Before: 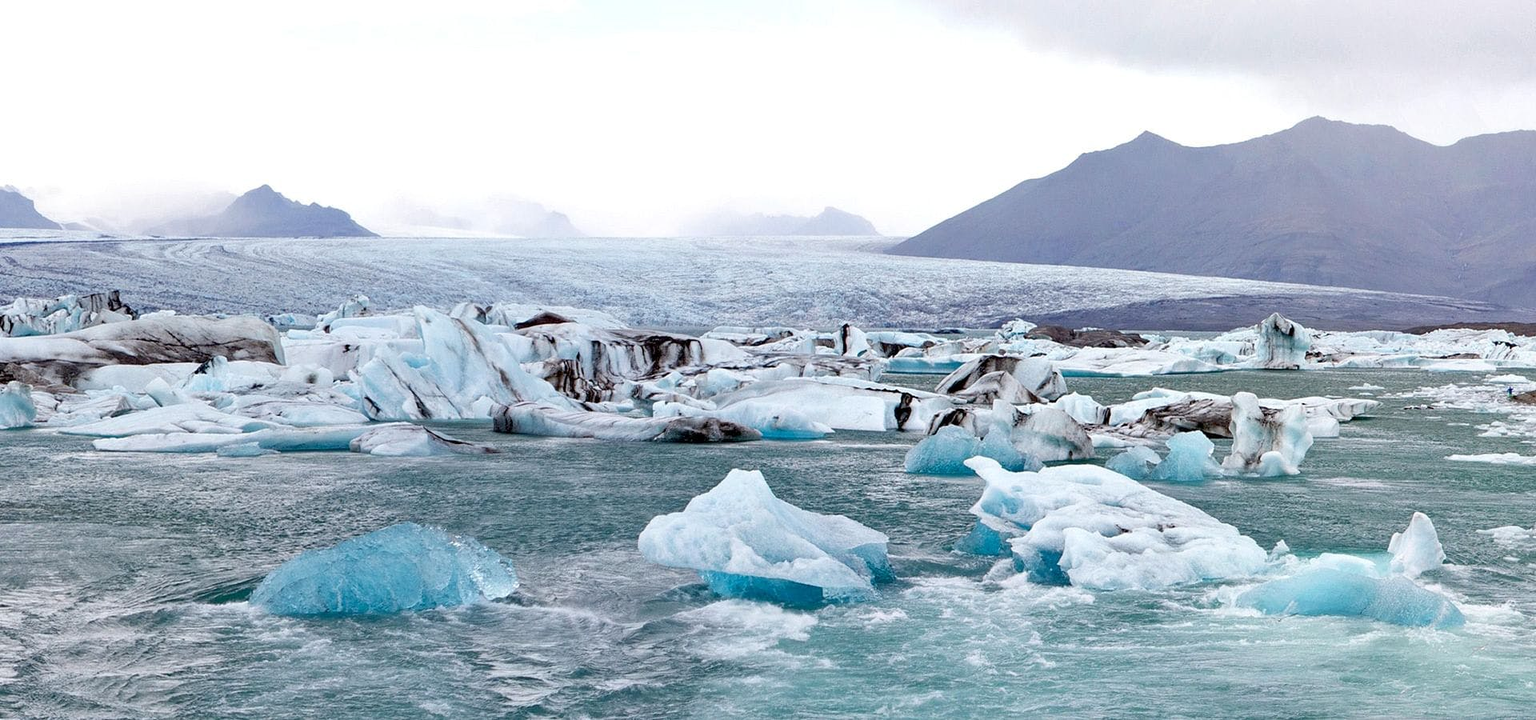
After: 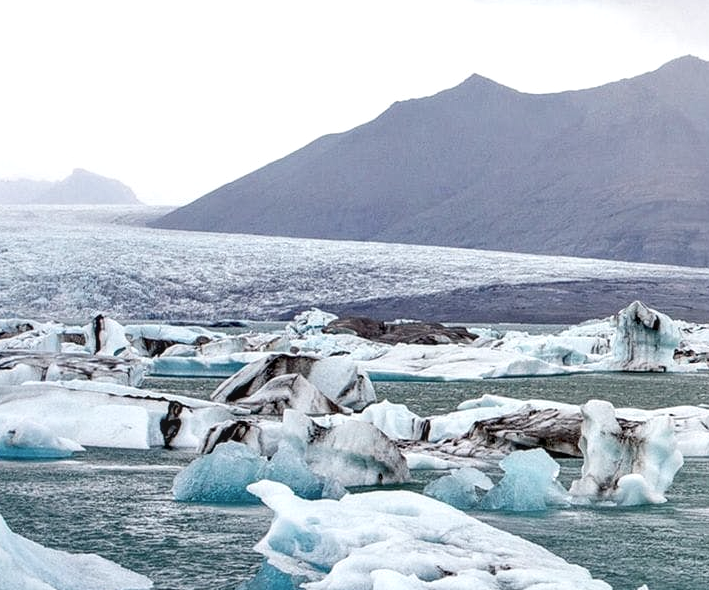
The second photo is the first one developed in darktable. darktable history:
crop and rotate: left 49.936%, top 10.094%, right 13.136%, bottom 24.256%
contrast brightness saturation: contrast 0.11, saturation -0.17
local contrast: on, module defaults
